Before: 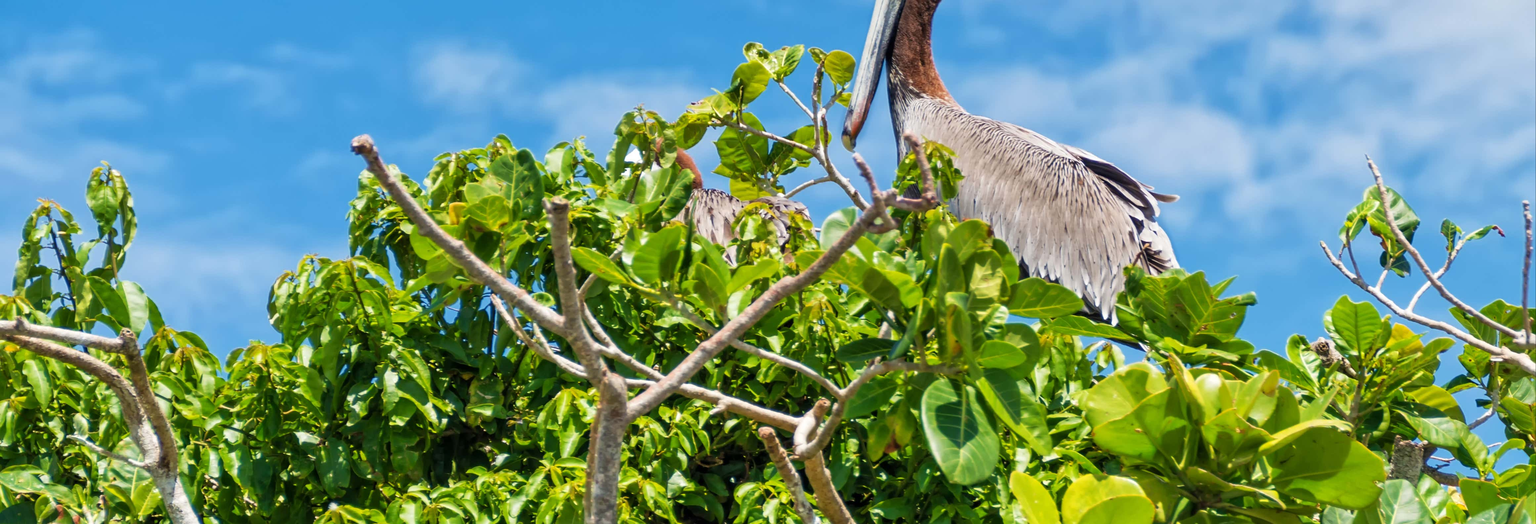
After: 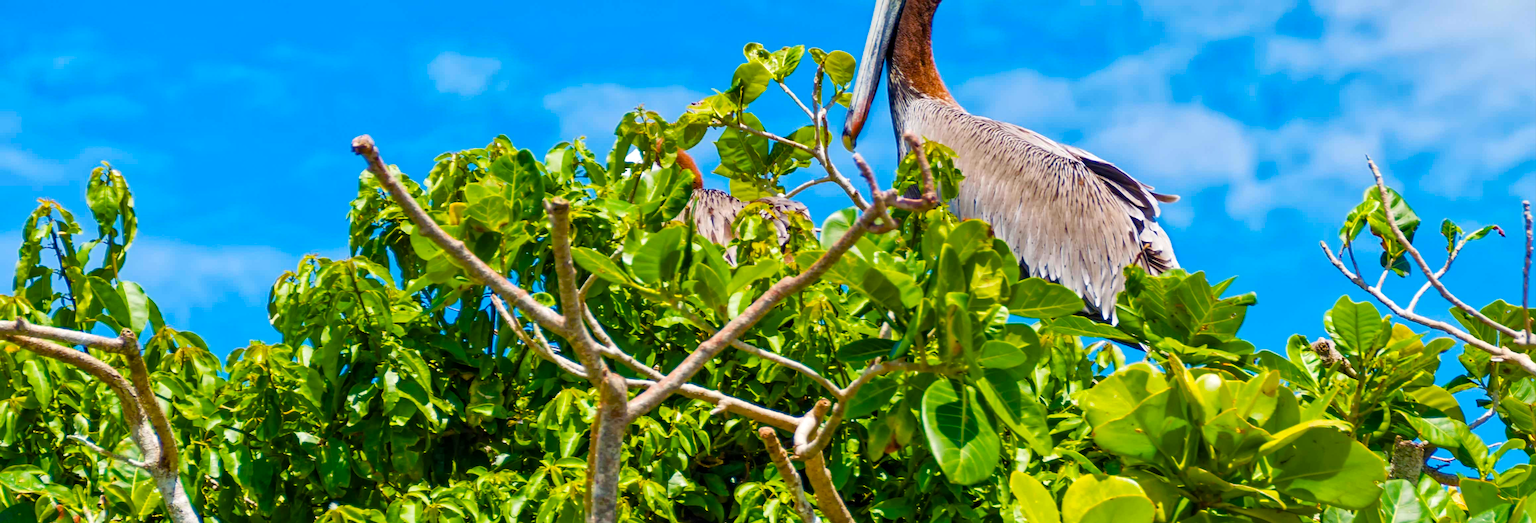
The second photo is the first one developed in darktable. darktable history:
haze removal: compatibility mode true, adaptive false
color balance rgb: perceptual saturation grading › global saturation 20%, perceptual saturation grading › highlights -25%, perceptual saturation grading › shadows 25%, global vibrance 50%
